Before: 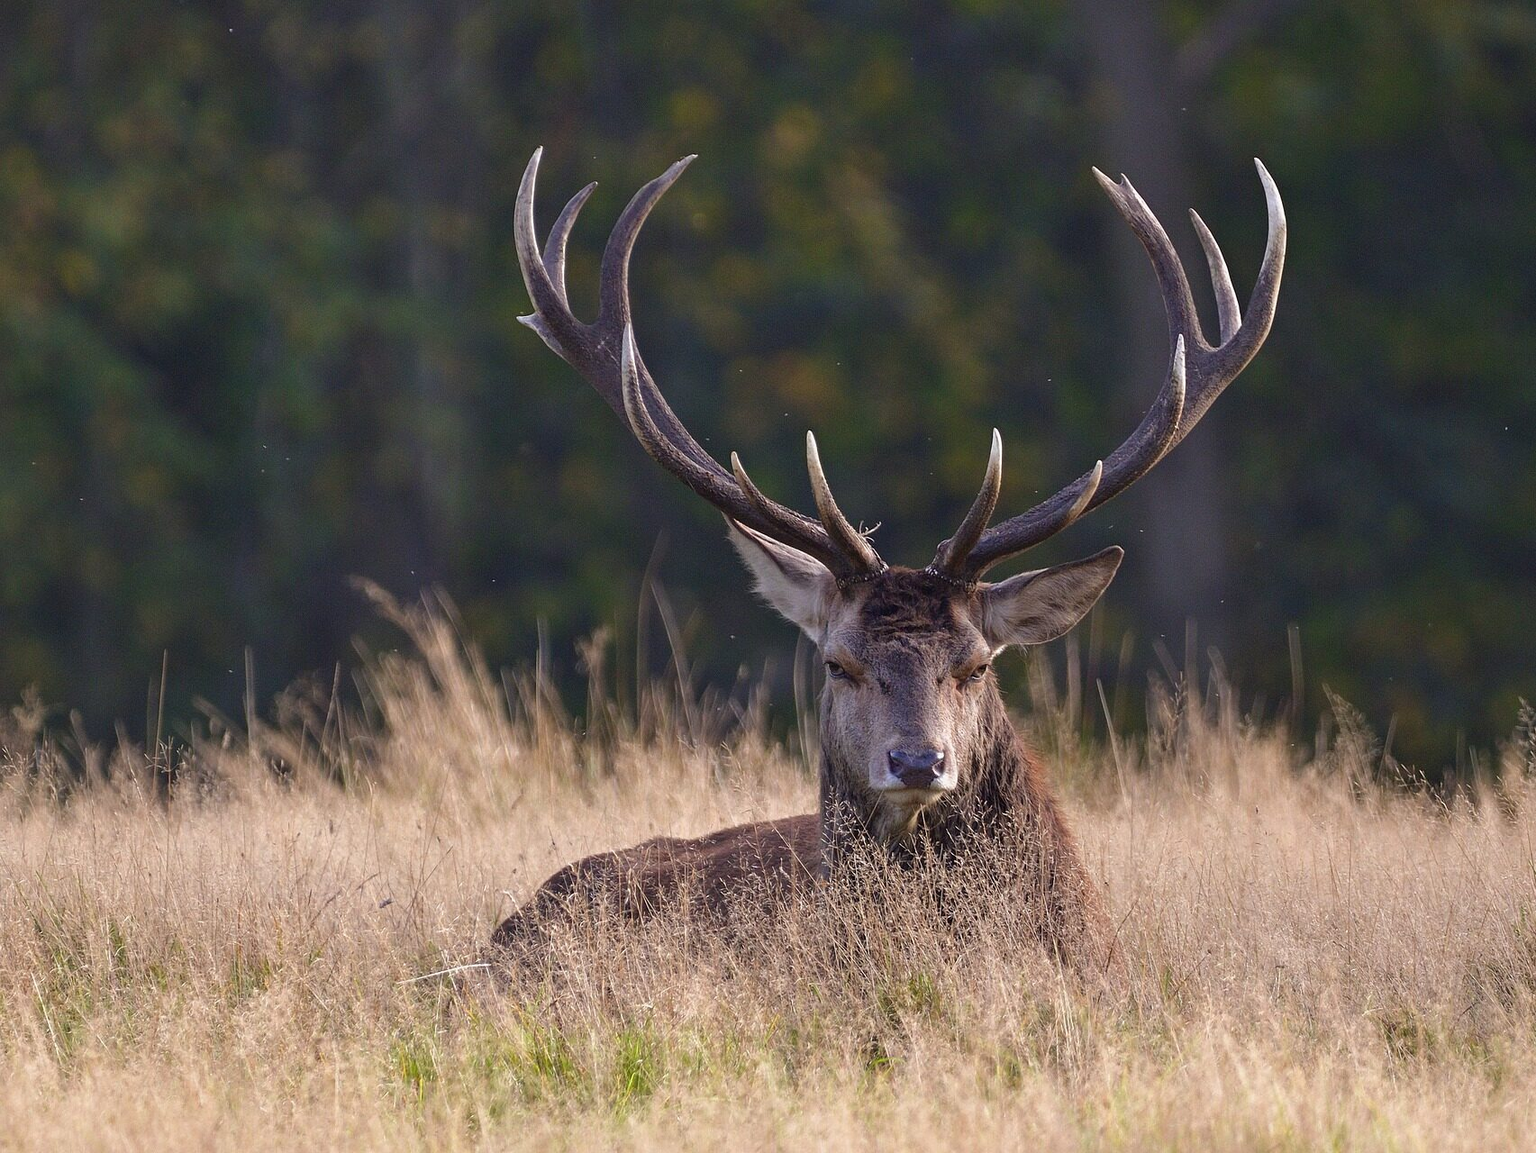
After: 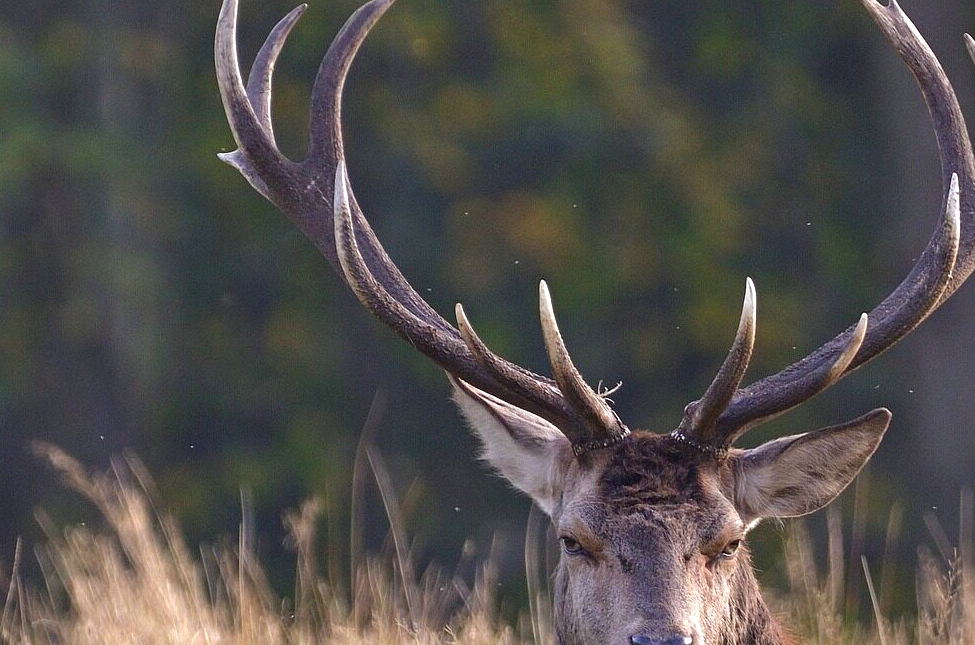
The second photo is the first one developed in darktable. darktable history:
crop: left 20.932%, top 15.471%, right 21.848%, bottom 34.081%
exposure: black level correction 0, exposure 0.5 EV, compensate highlight preservation false
